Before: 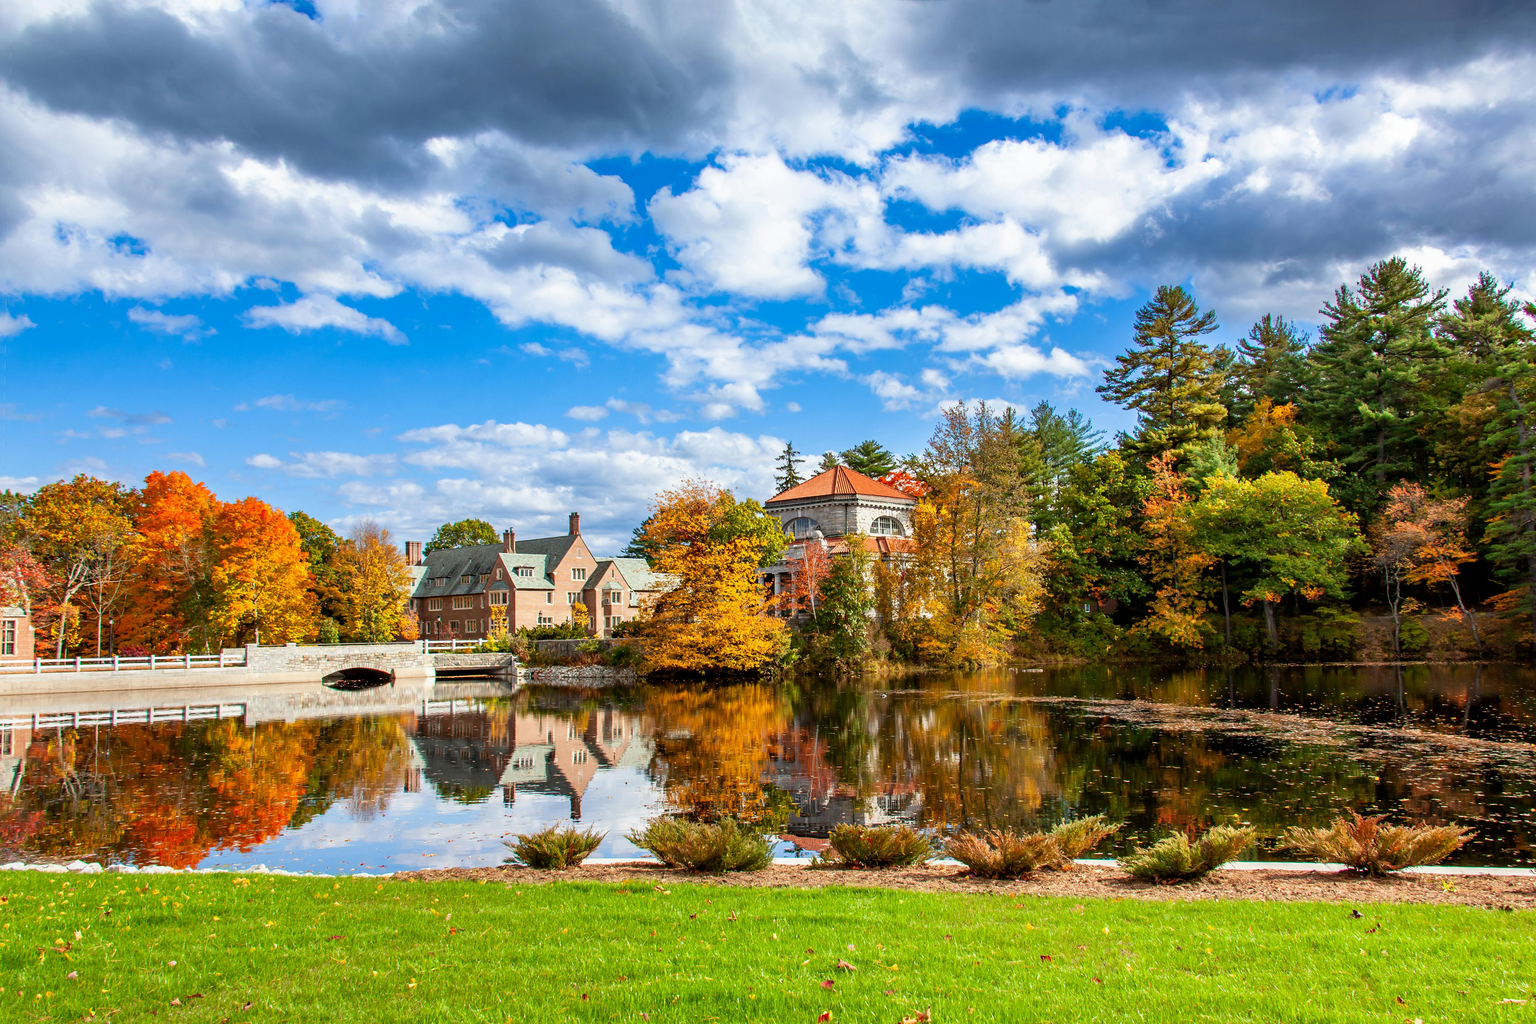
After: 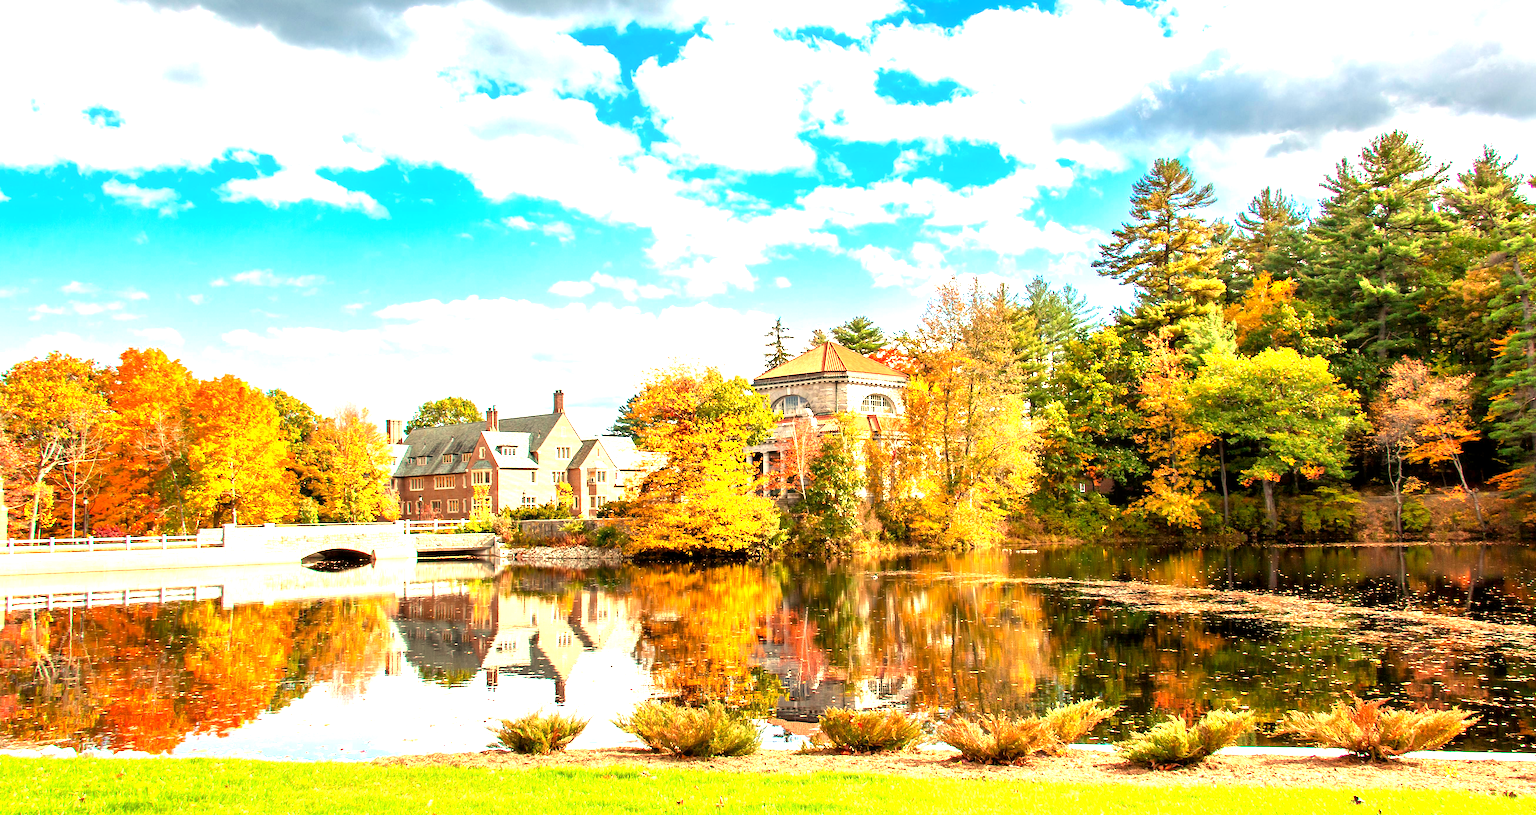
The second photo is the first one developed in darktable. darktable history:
exposure: black level correction 0.001, exposure 1.646 EV, compensate exposure bias true, compensate highlight preservation false
contrast equalizer: octaves 7, y [[0.6 ×6], [0.55 ×6], [0 ×6], [0 ×6], [0 ×6]], mix -0.2
white balance: red 1.138, green 0.996, blue 0.812
crop and rotate: left 1.814%, top 12.818%, right 0.25%, bottom 9.225%
